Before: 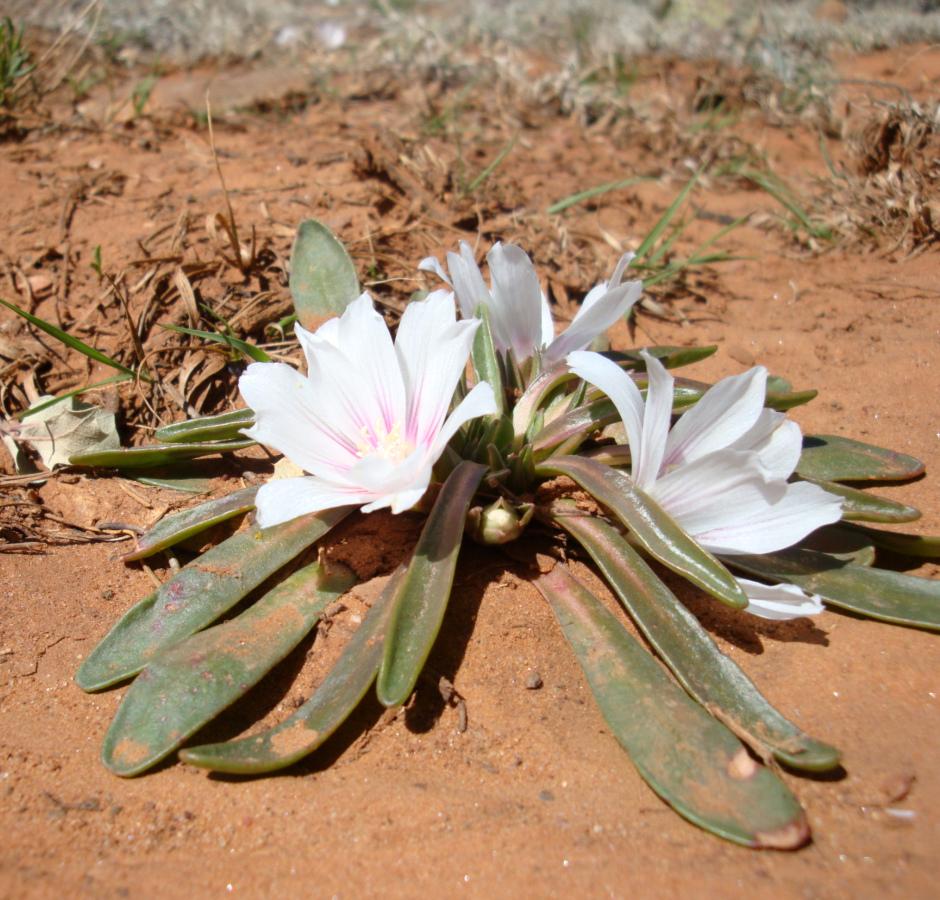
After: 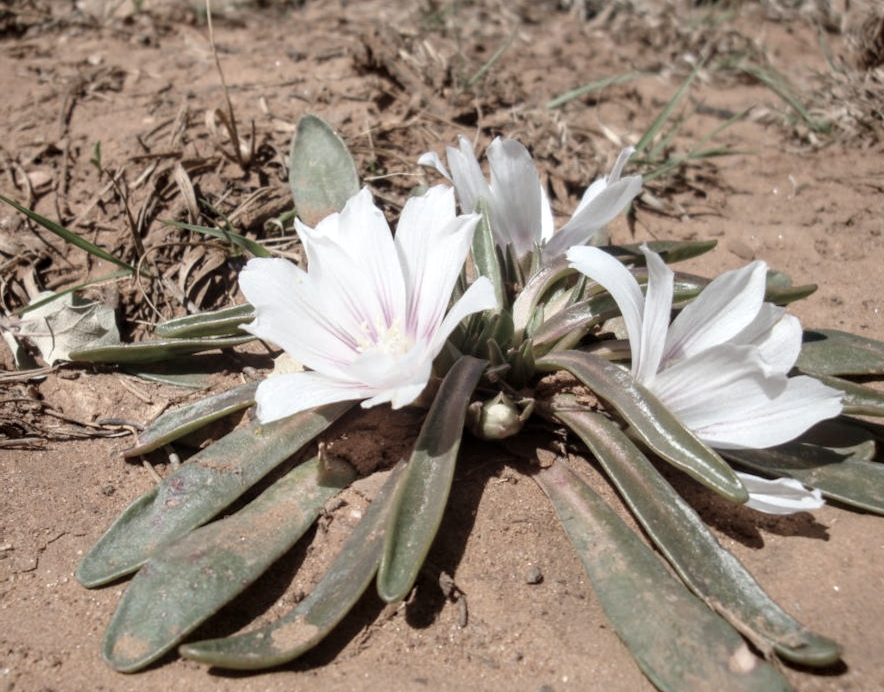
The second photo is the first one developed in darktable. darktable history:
color correction: highlights b* 0.002, saturation 0.466
local contrast: on, module defaults
contrast brightness saturation: contrast 0.048
crop and rotate: angle 0.107°, top 11.597%, right 5.693%, bottom 11.258%
